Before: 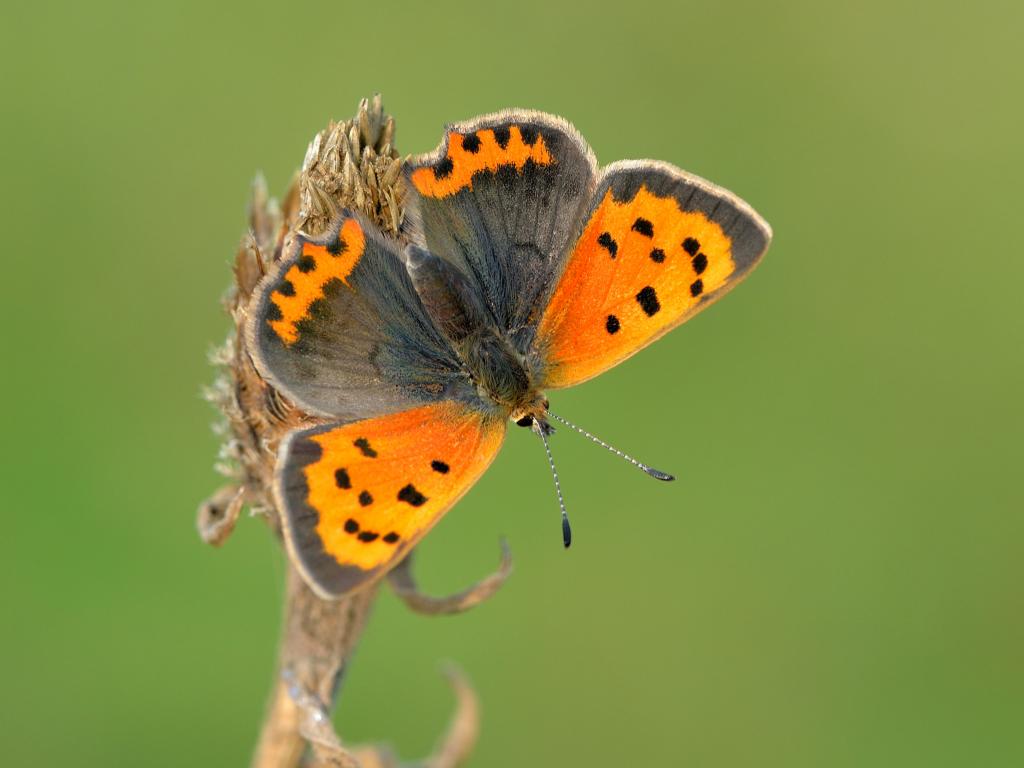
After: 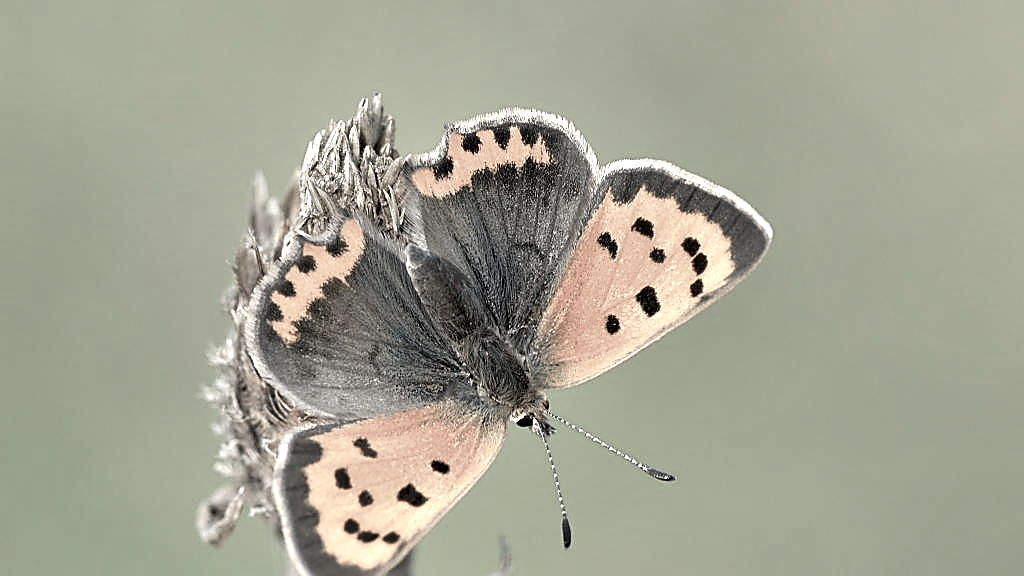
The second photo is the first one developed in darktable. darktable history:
sharpen: radius 1.422, amount 1.249, threshold 0.703
crop: bottom 24.983%
shadows and highlights: white point adjustment 0.032, soften with gaussian
contrast brightness saturation: contrast 0.1, saturation -0.377
exposure: exposure 0.703 EV, compensate highlight preservation false
color zones: curves: ch1 [(0, 0.34) (0.143, 0.164) (0.286, 0.152) (0.429, 0.176) (0.571, 0.173) (0.714, 0.188) (0.857, 0.199) (1, 0.34)]
